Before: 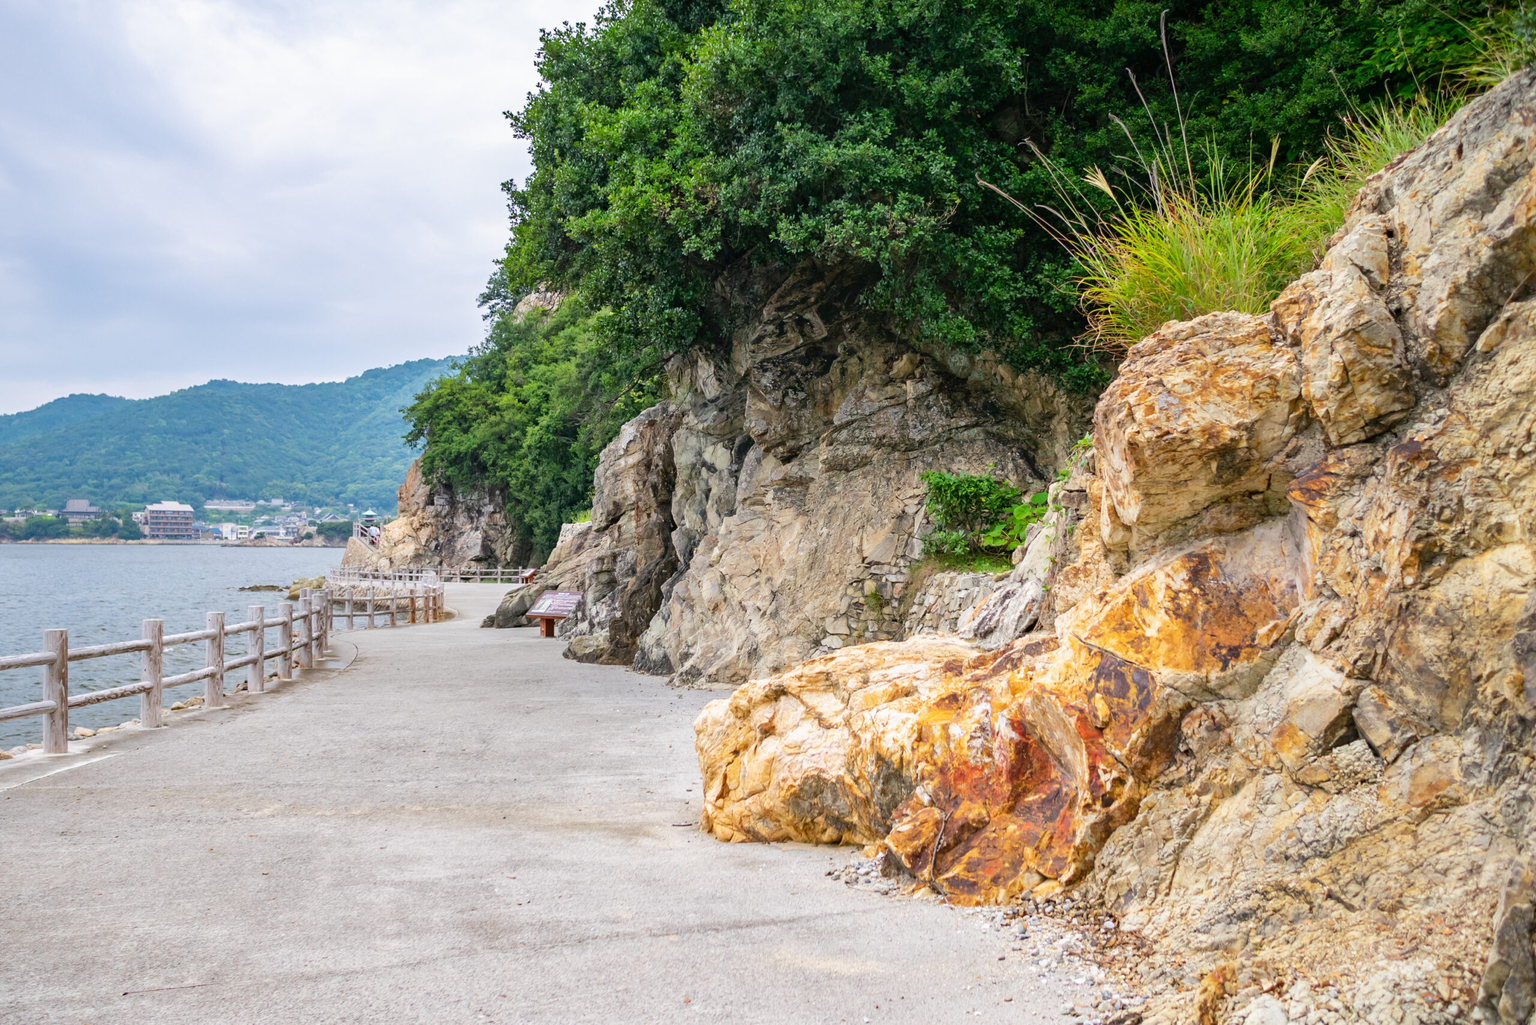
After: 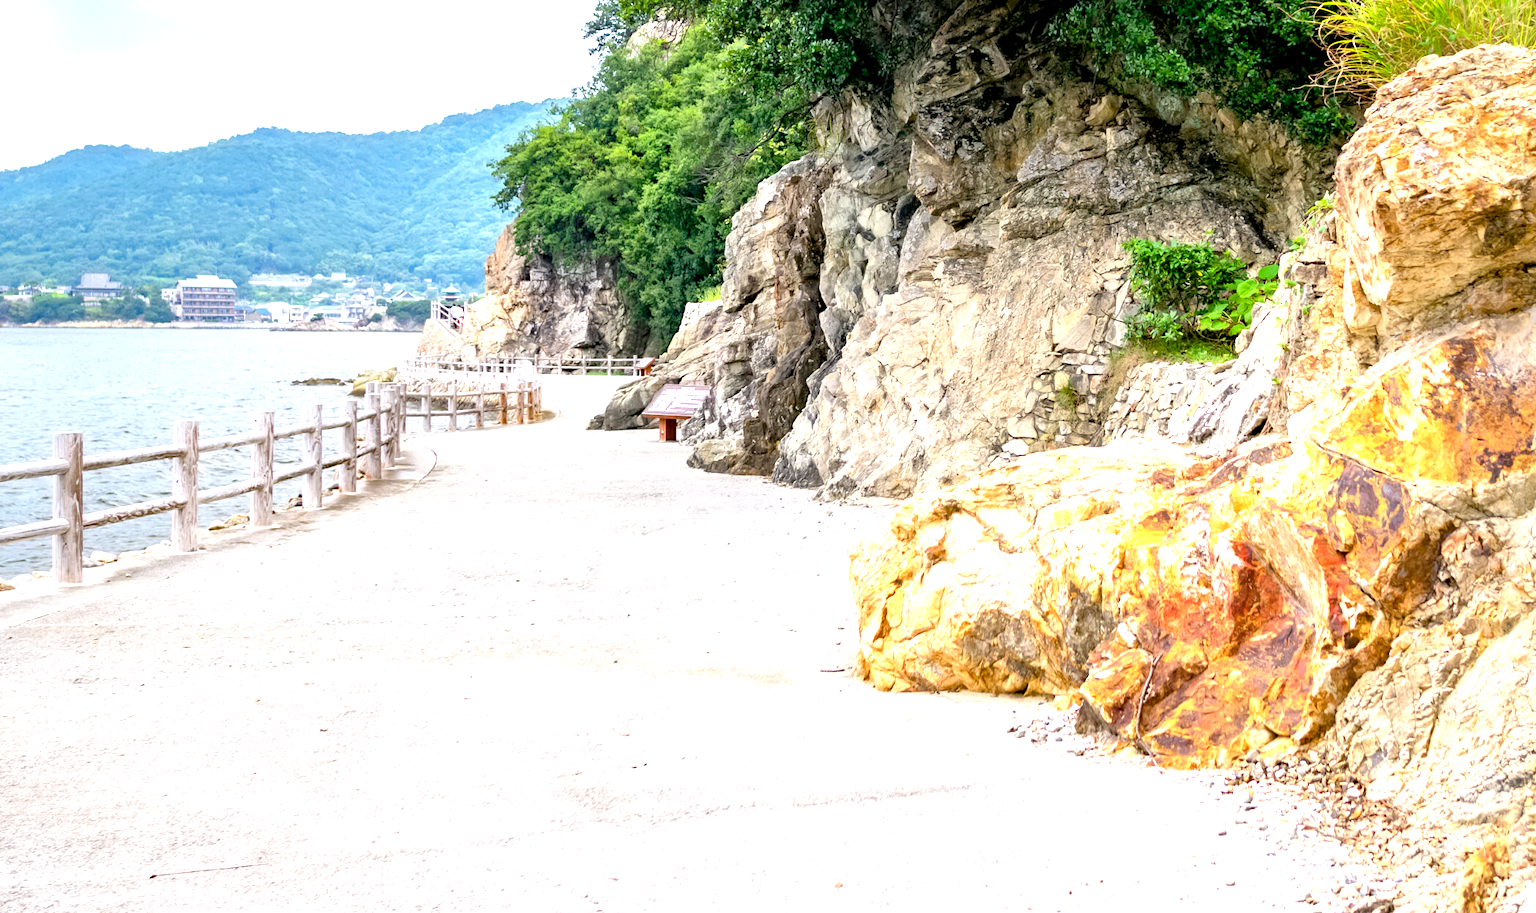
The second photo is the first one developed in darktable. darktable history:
exposure: black level correction 0.008, exposure 0.986 EV, compensate highlight preservation false
color balance rgb: perceptual saturation grading › global saturation 1.482%, perceptual saturation grading › highlights -2.894%, perceptual saturation grading › mid-tones 4.622%, perceptual saturation grading › shadows 8.301%, perceptual brilliance grading › global brilliance 2.945%, perceptual brilliance grading › highlights -2.422%, perceptual brilliance grading › shadows 3.76%
contrast equalizer: octaves 7, y [[0.5 ×6], [0.5 ×6], [0.5 ×6], [0 ×6], [0, 0, 0, 0.581, 0.011, 0]]
crop: top 26.929%, right 18.034%
